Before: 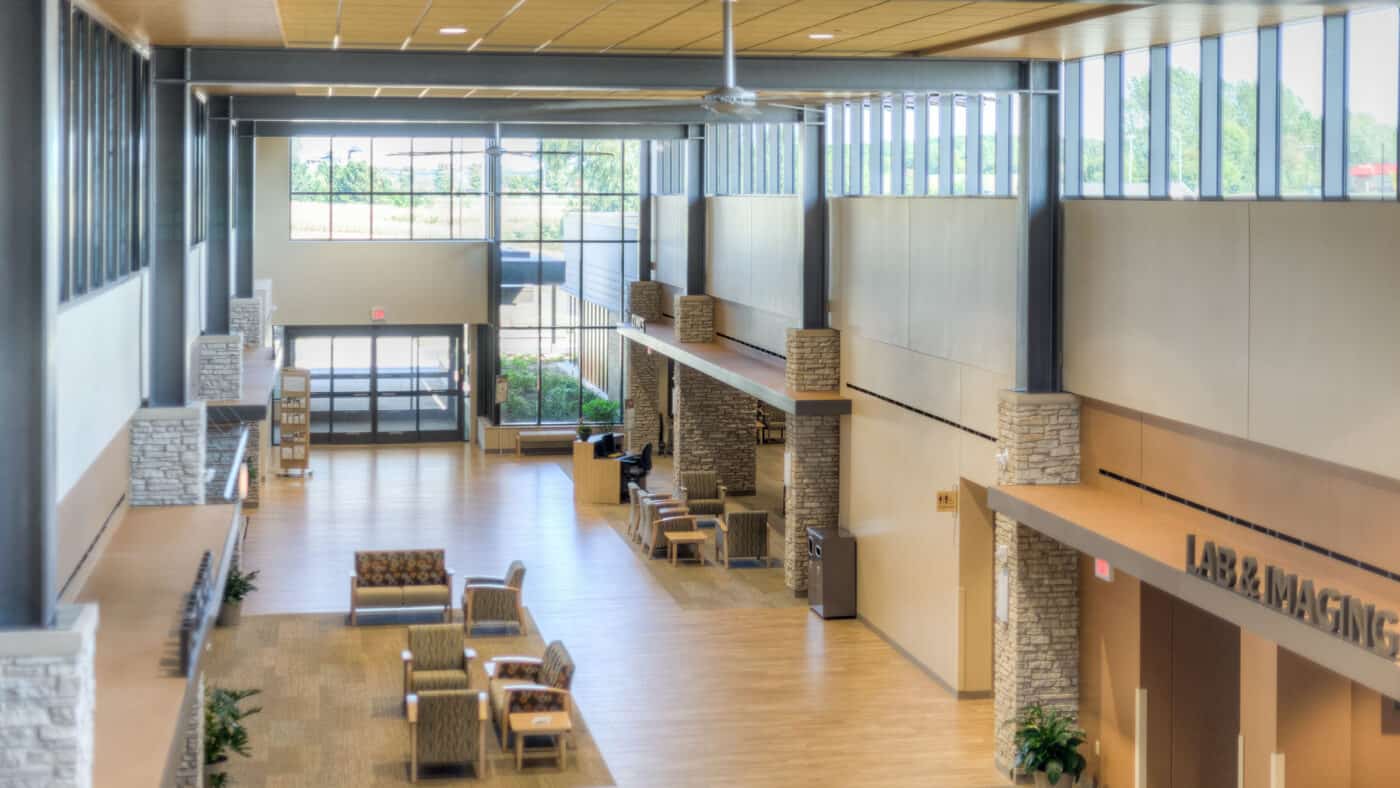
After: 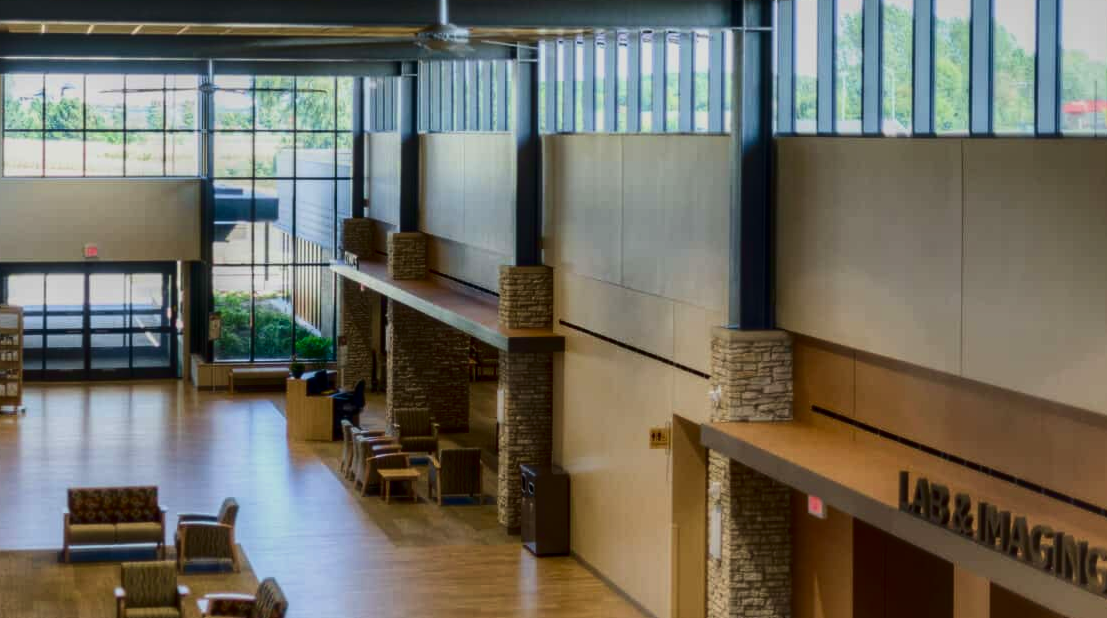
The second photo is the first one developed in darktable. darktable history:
contrast brightness saturation: contrast 0.237, brightness -0.226, saturation 0.144
exposure: exposure -0.559 EV, compensate exposure bias true, compensate highlight preservation false
velvia: on, module defaults
crop and rotate: left 20.503%, top 8%, right 0.4%, bottom 13.468%
